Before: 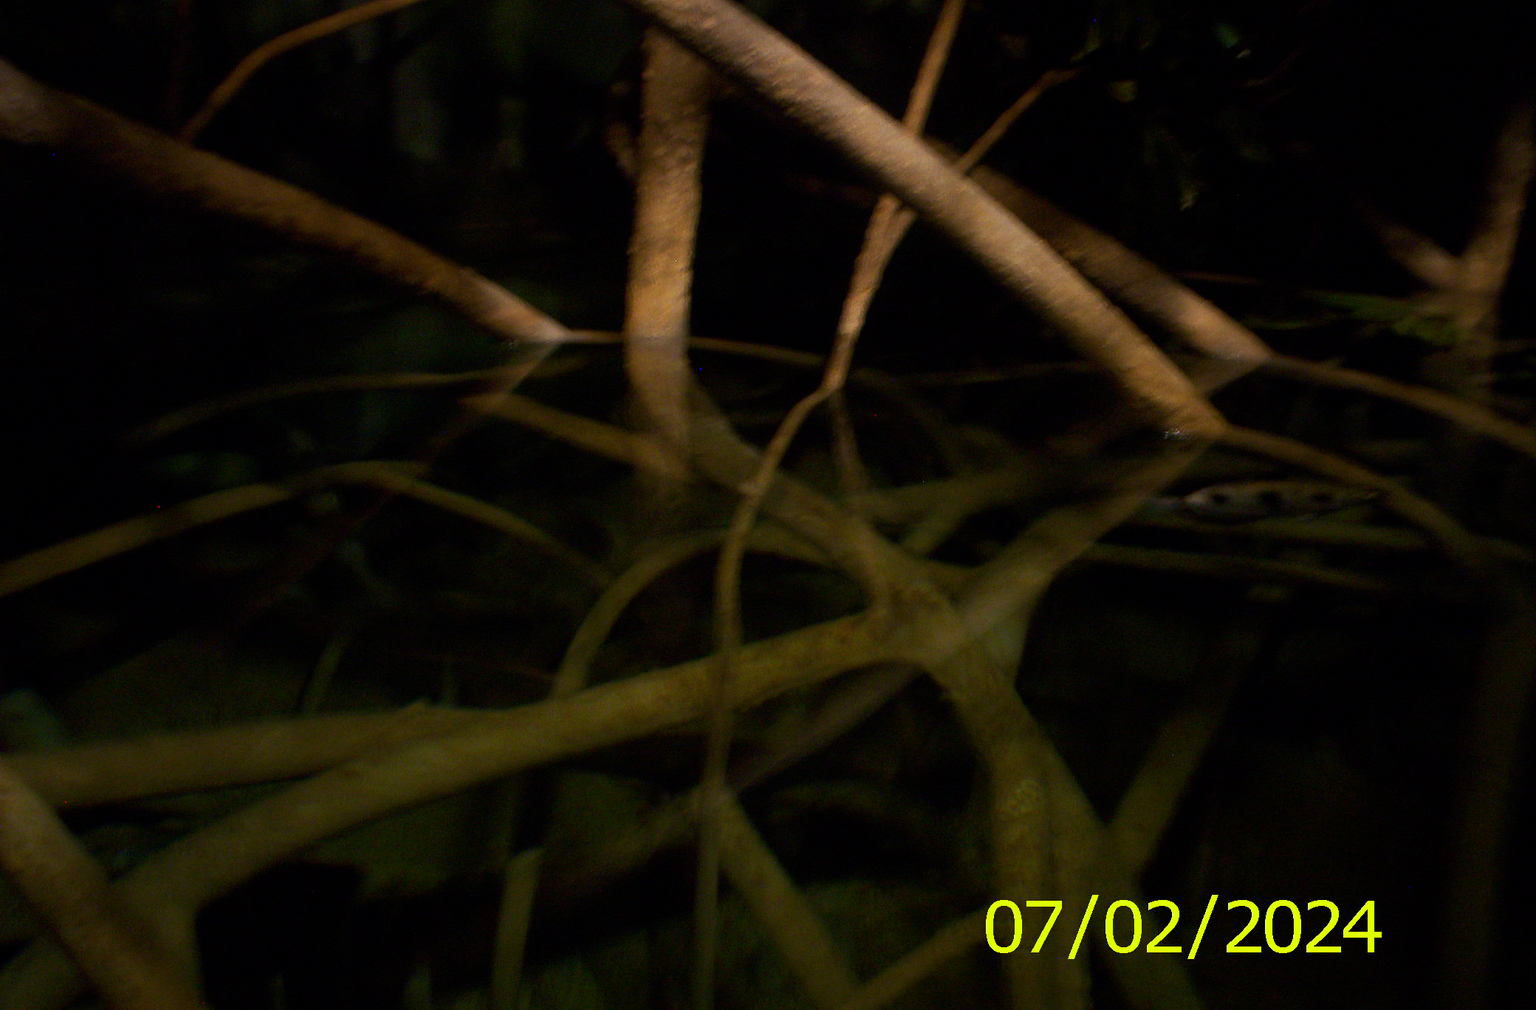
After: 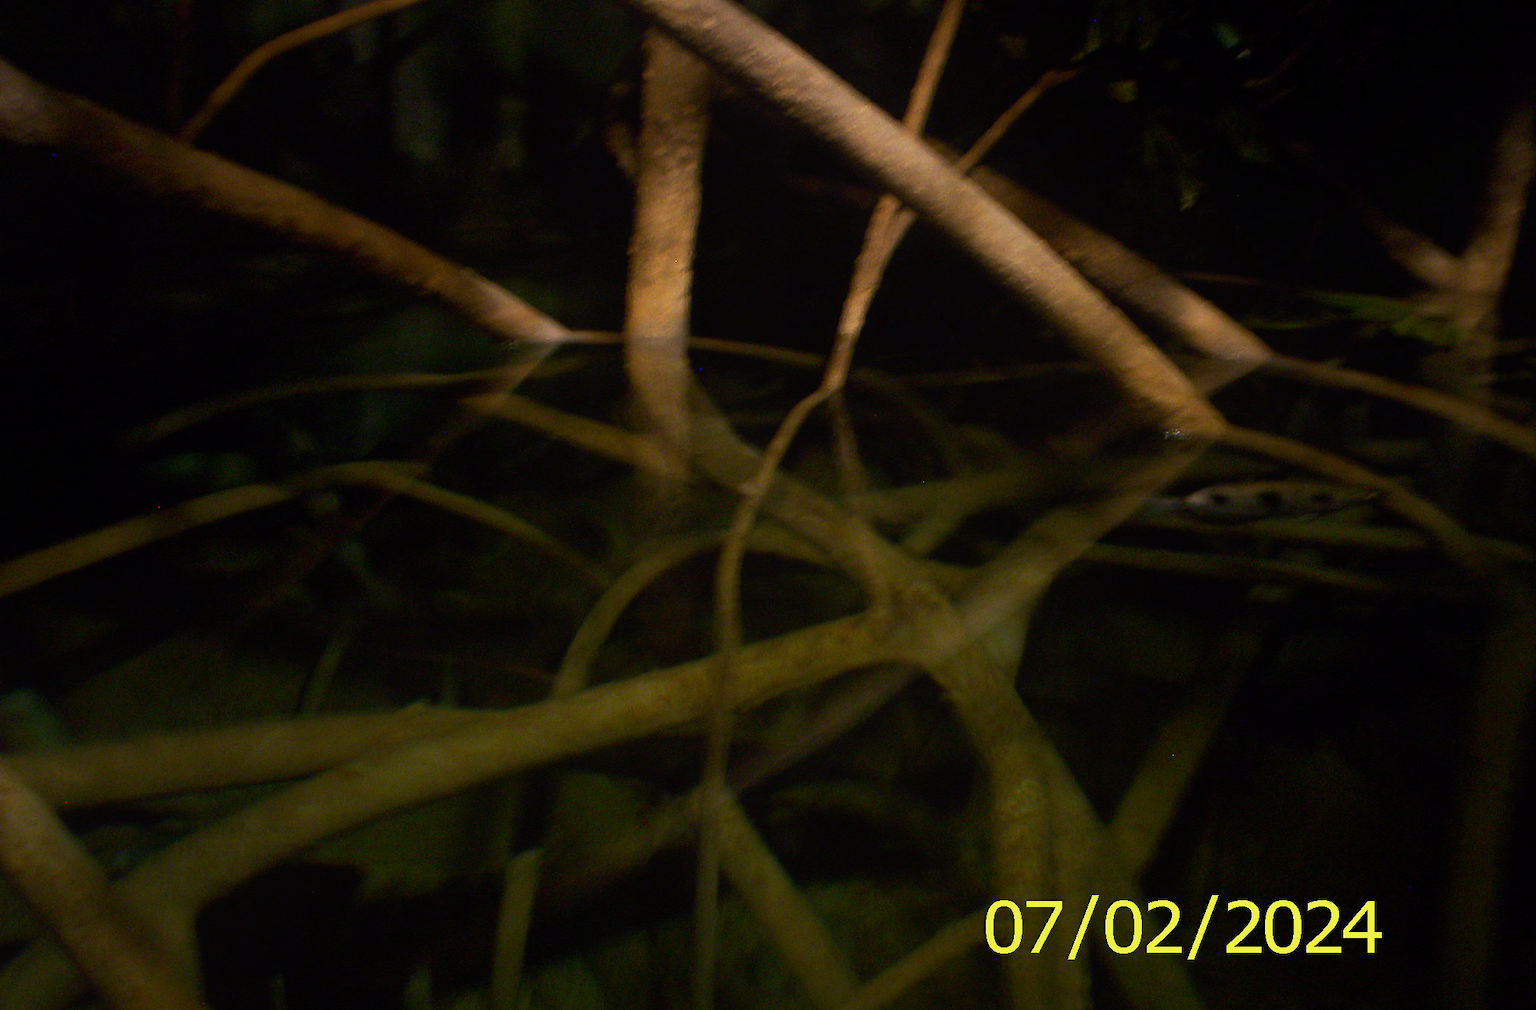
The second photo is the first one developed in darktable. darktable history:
contrast equalizer: octaves 7, y [[0.6 ×6], [0.55 ×6], [0 ×6], [0 ×6], [0 ×6]], mix -0.3
base curve: curves: ch0 [(0, 0) (0.088, 0.125) (0.176, 0.251) (0.354, 0.501) (0.613, 0.749) (1, 0.877)], preserve colors none
